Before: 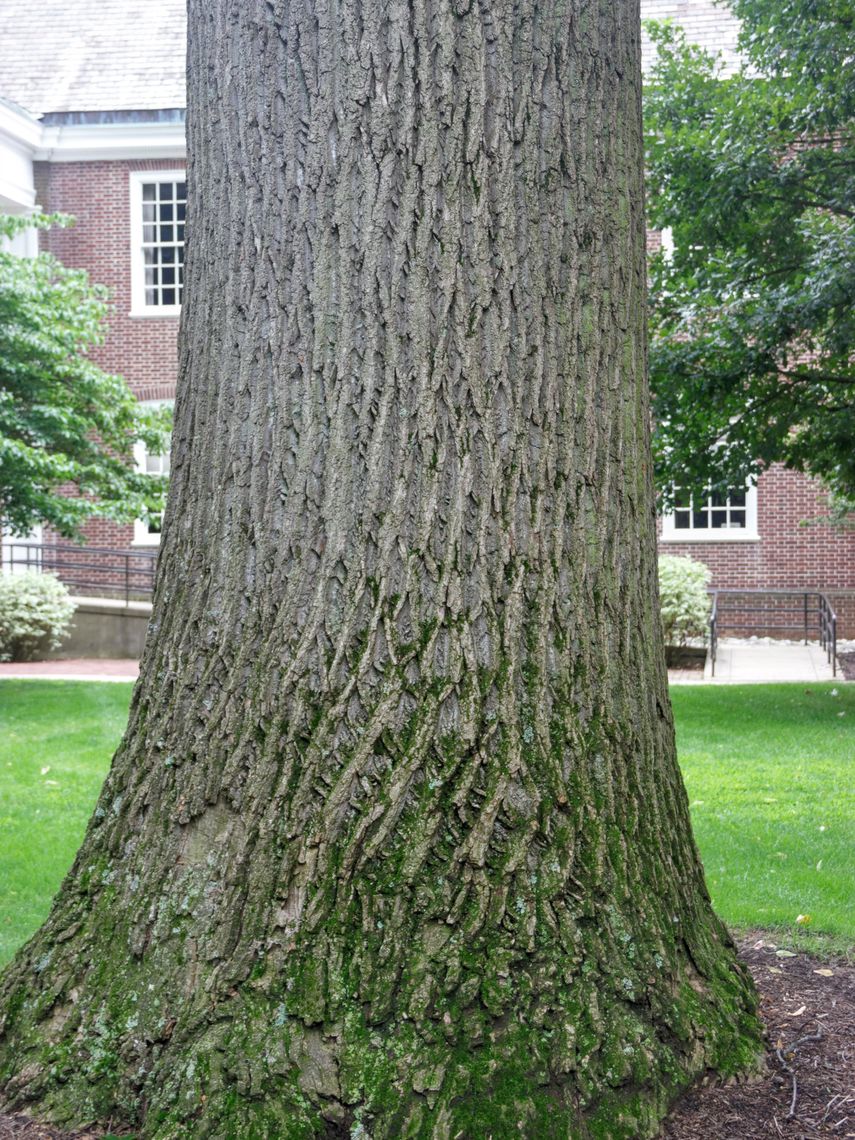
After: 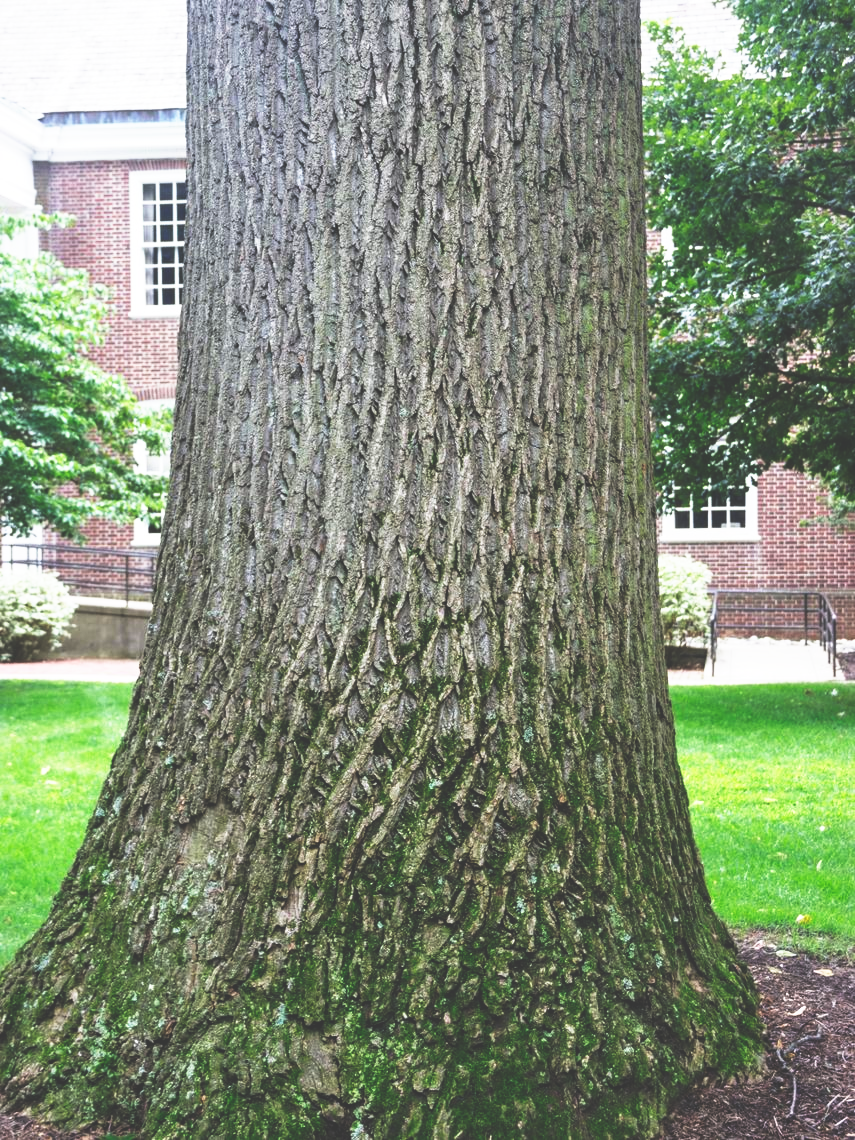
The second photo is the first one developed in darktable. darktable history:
base curve: curves: ch0 [(0, 0.036) (0.007, 0.037) (0.604, 0.887) (1, 1)], preserve colors none
